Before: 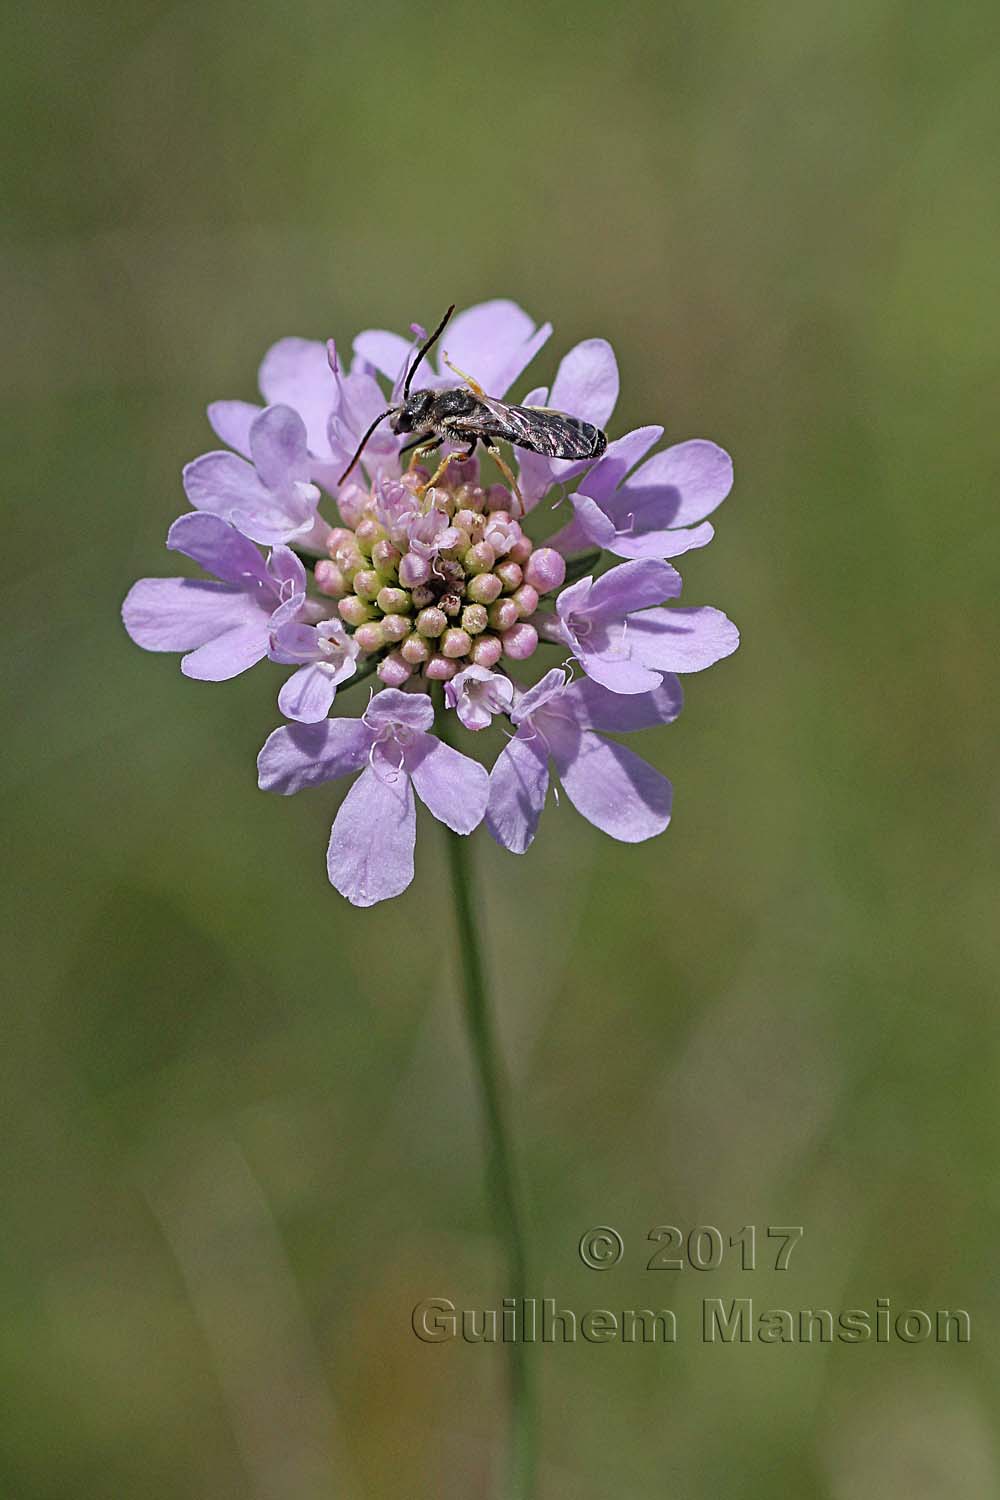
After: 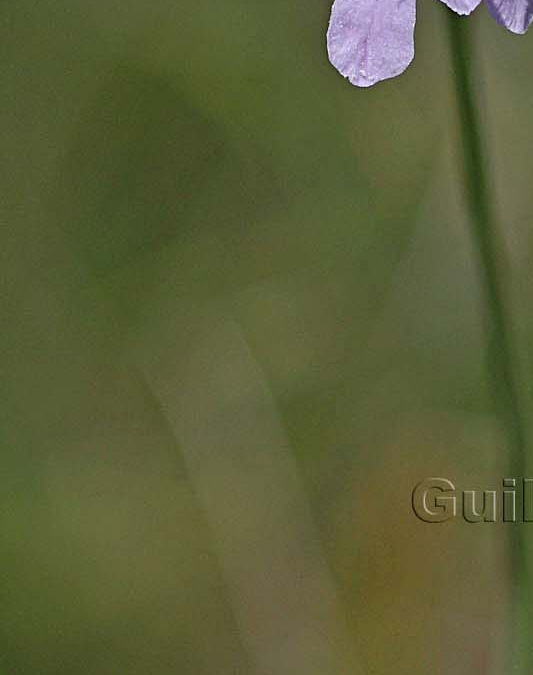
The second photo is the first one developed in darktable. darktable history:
contrast equalizer: octaves 7, y [[0.6 ×6], [0.55 ×6], [0 ×6], [0 ×6], [0 ×6]], mix 0.15
shadows and highlights: shadows 20.91, highlights -82.73, soften with gaussian
crop and rotate: top 54.778%, right 46.61%, bottom 0.159%
